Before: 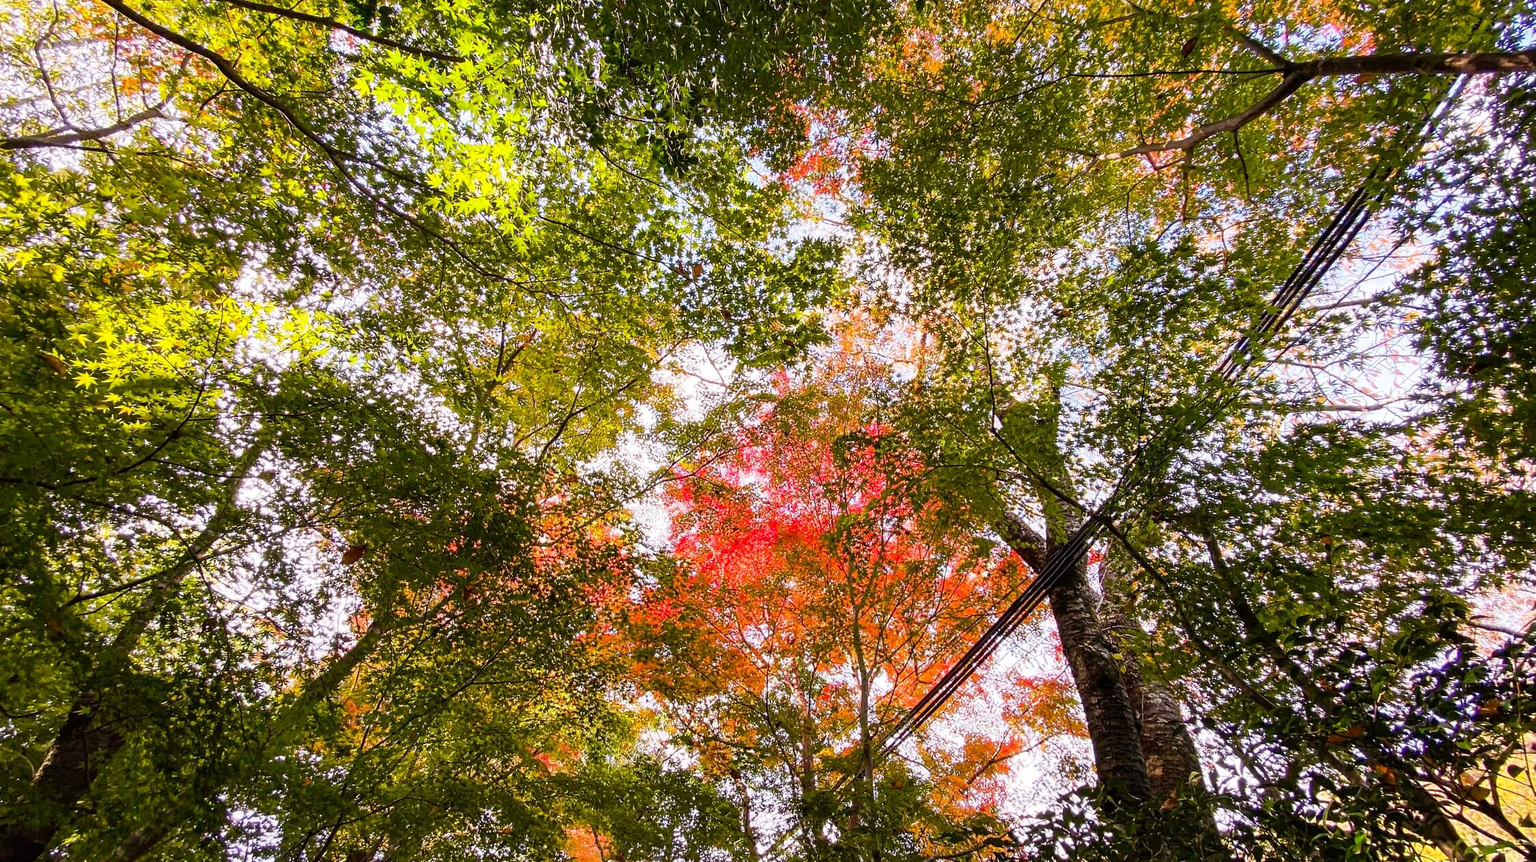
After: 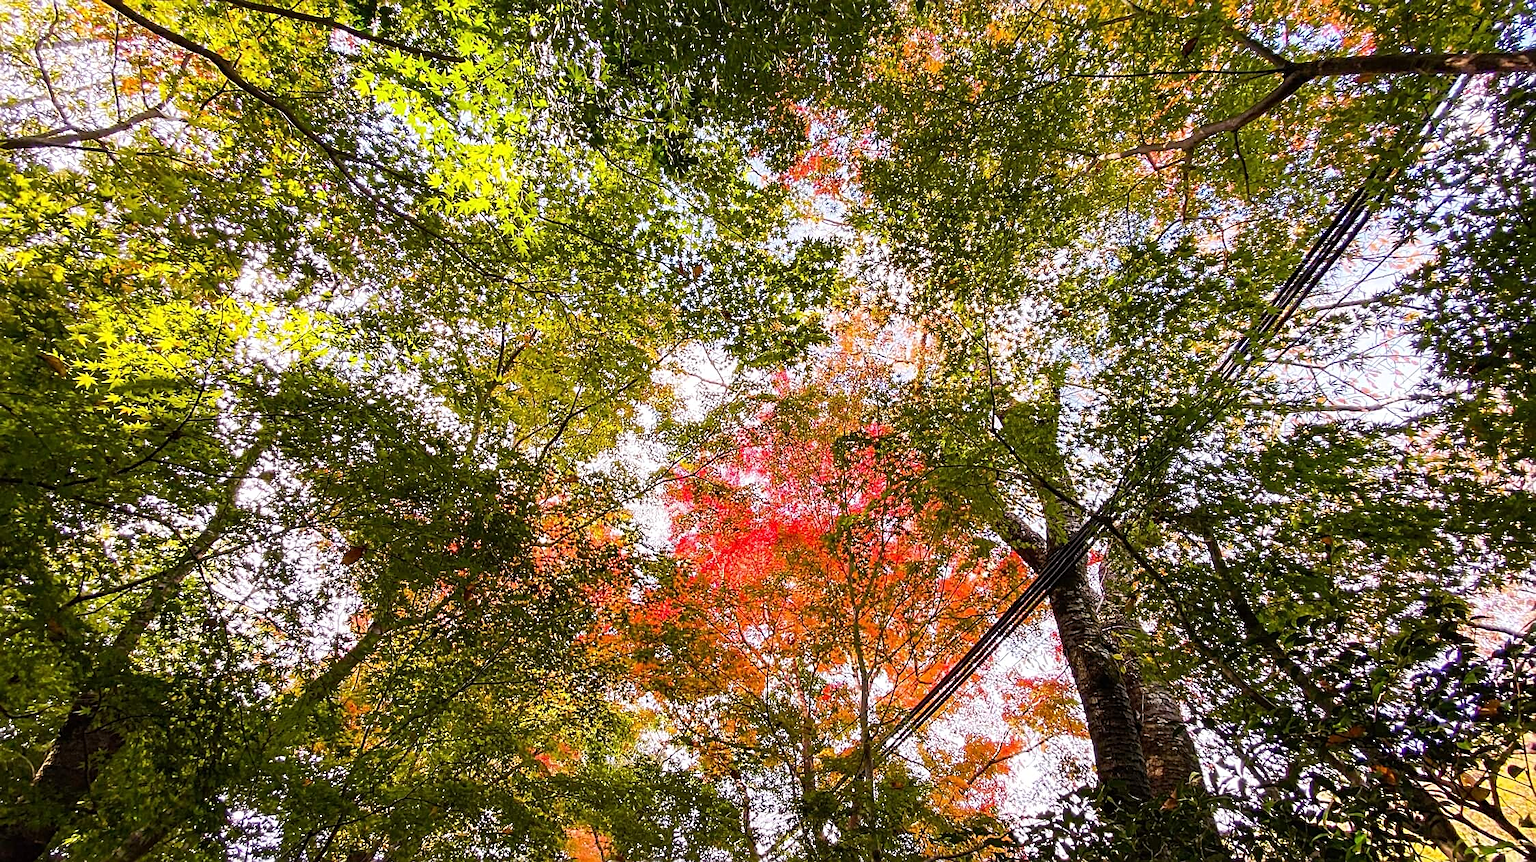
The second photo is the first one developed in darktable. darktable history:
sharpen: on, module defaults
tone equalizer: edges refinement/feathering 500, mask exposure compensation -1.25 EV, preserve details no
